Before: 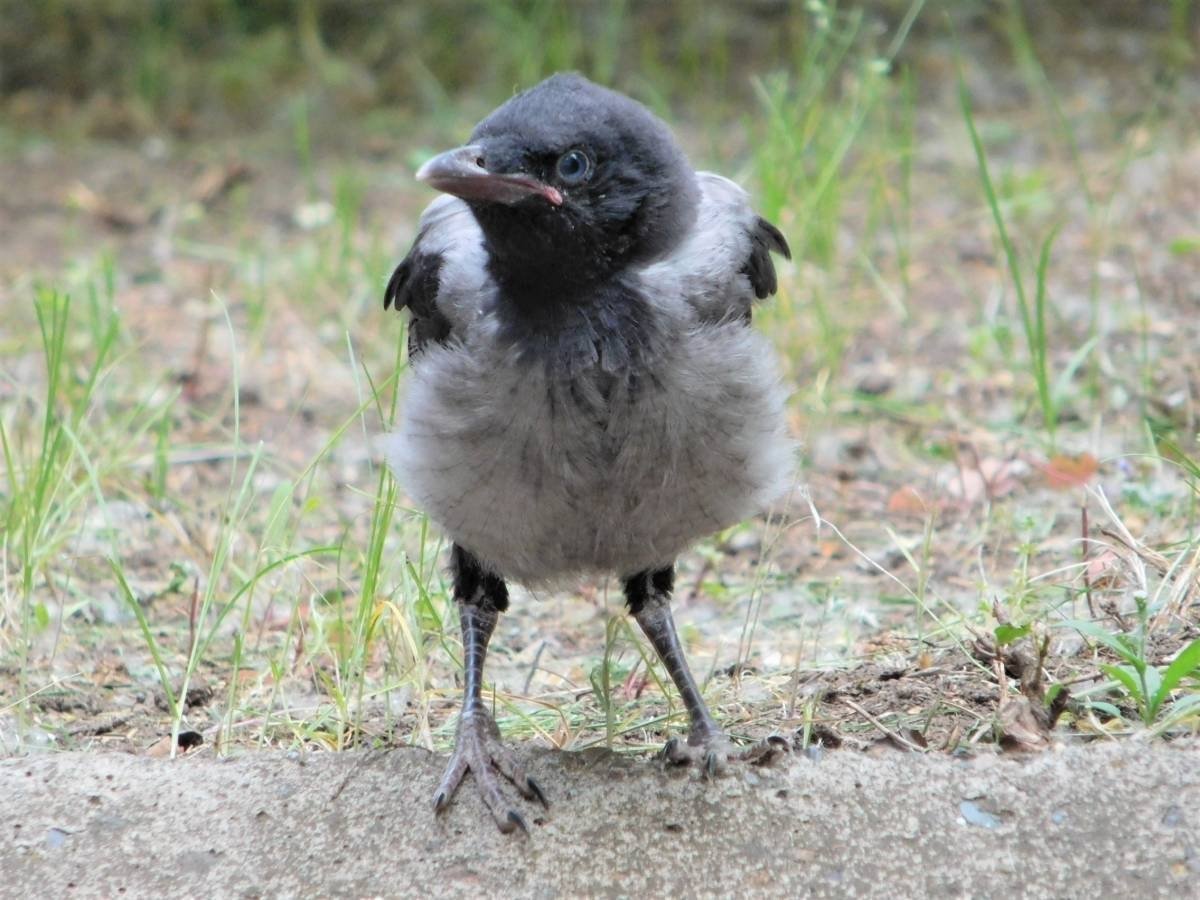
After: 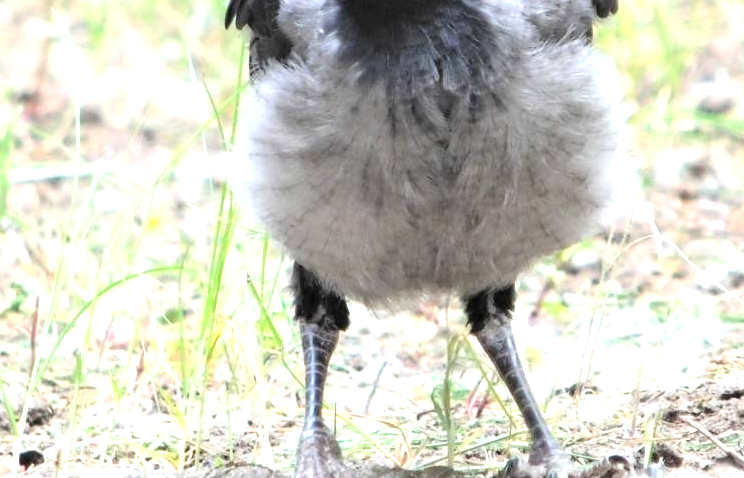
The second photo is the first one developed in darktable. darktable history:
crop: left 13.312%, top 31.28%, right 24.627%, bottom 15.582%
exposure: black level correction 0, exposure 1 EV, compensate exposure bias true, compensate highlight preservation false
